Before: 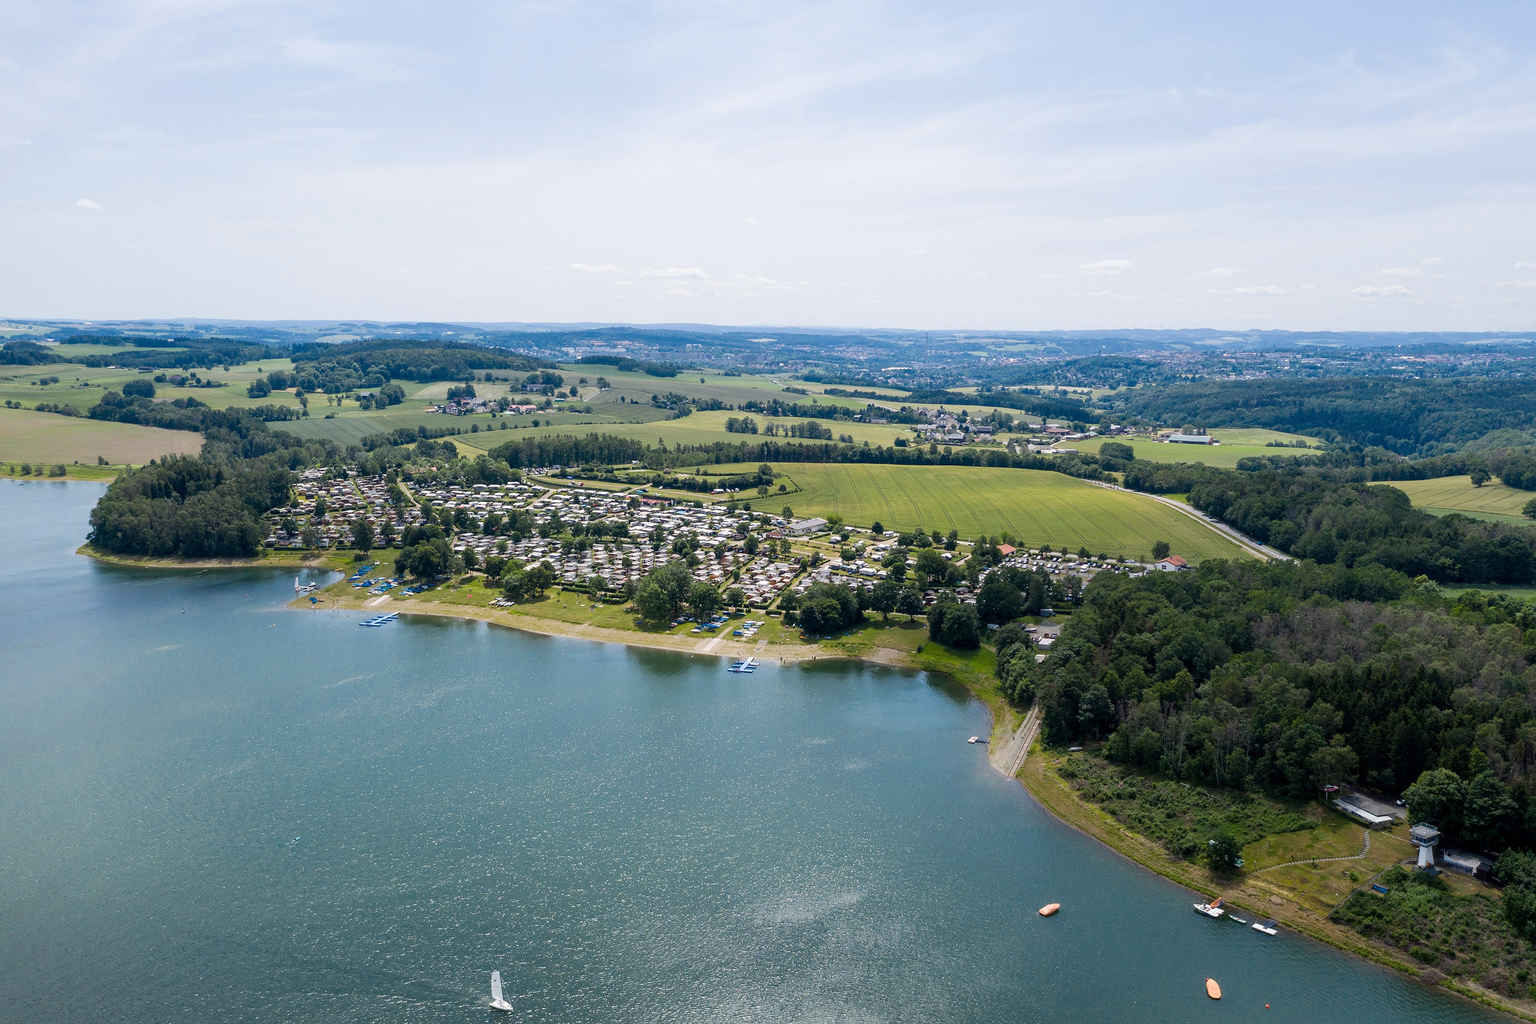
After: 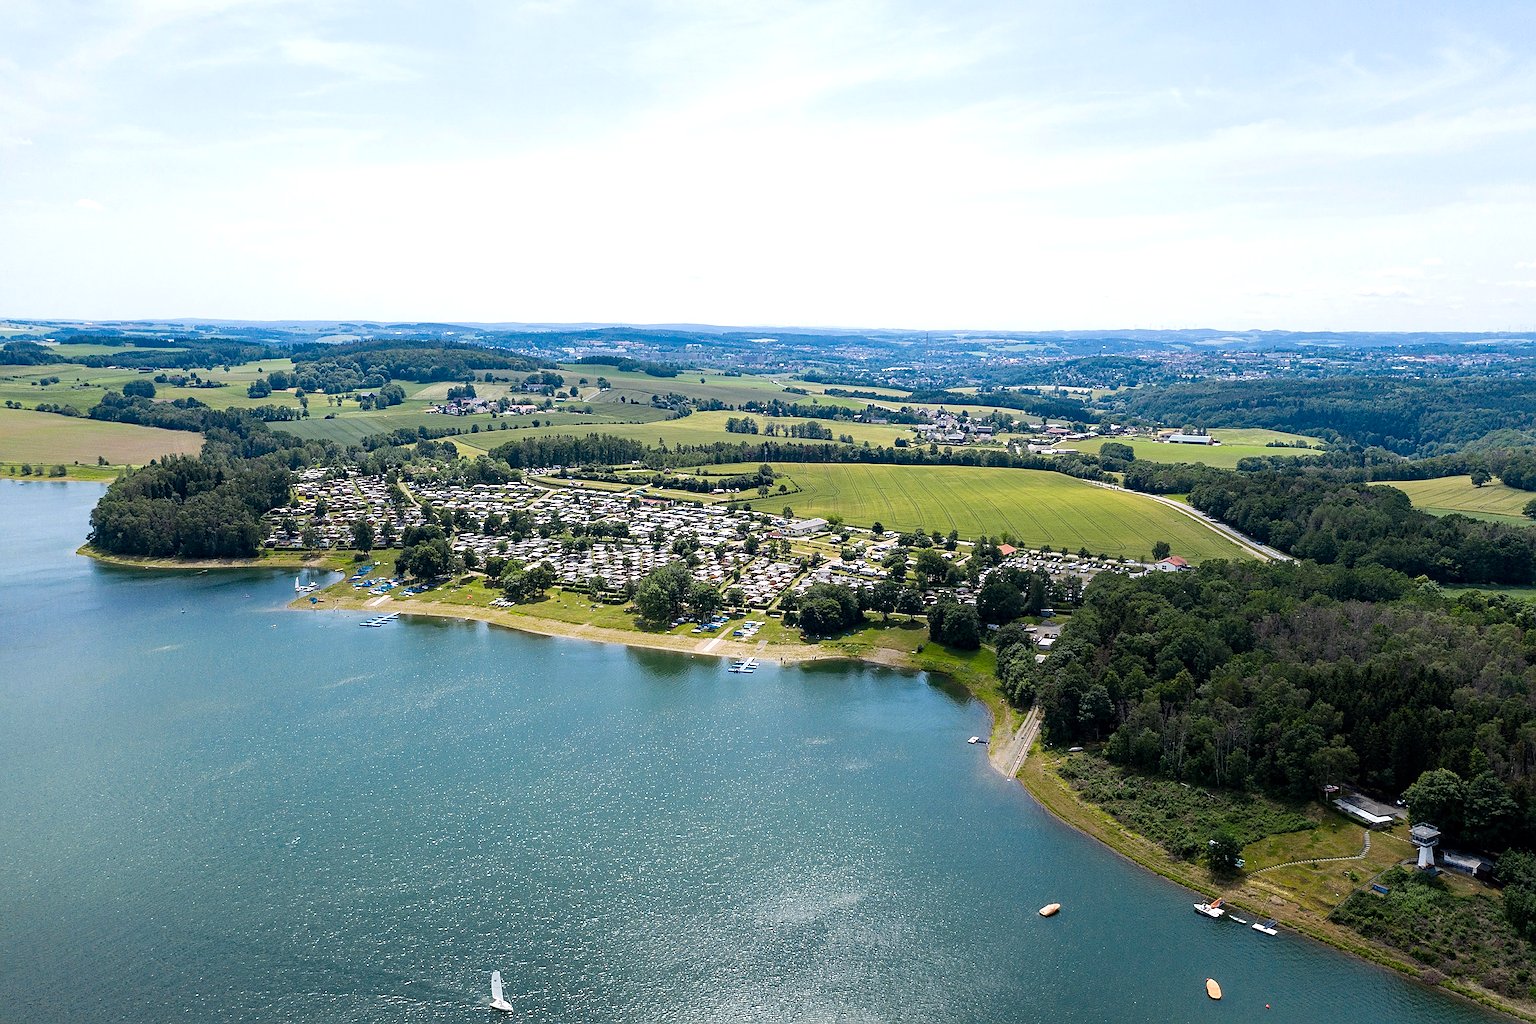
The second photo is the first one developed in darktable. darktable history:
sharpen: on, module defaults
tone equalizer: -8 EV -0.427 EV, -7 EV -0.381 EV, -6 EV -0.325 EV, -5 EV -0.244 EV, -3 EV 0.242 EV, -2 EV 0.363 EV, -1 EV 0.382 EV, +0 EV 0.432 EV, luminance estimator HSV value / RGB max
haze removal: strength 0.299, distance 0.255, compatibility mode true, adaptive false
